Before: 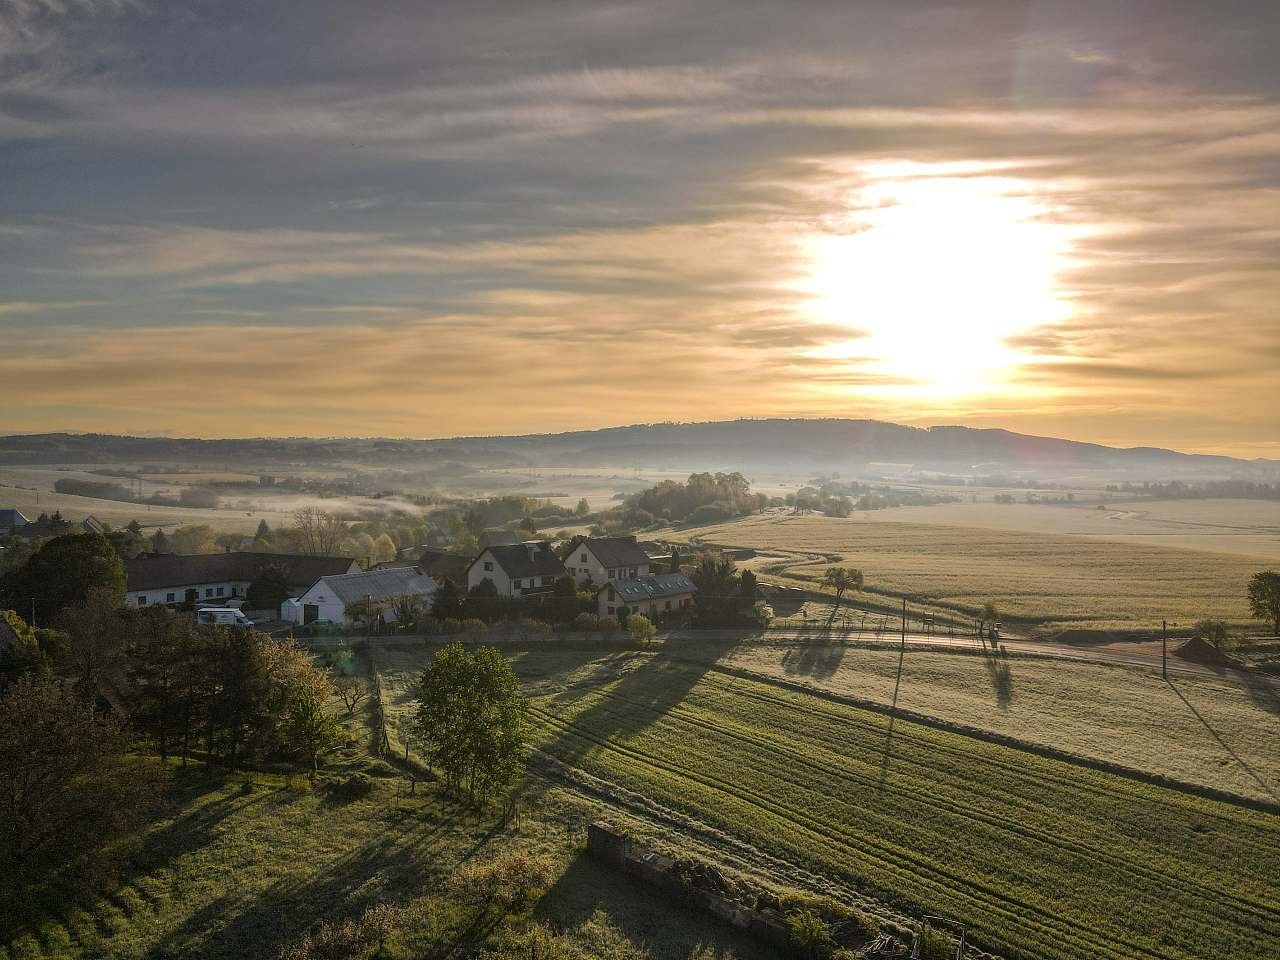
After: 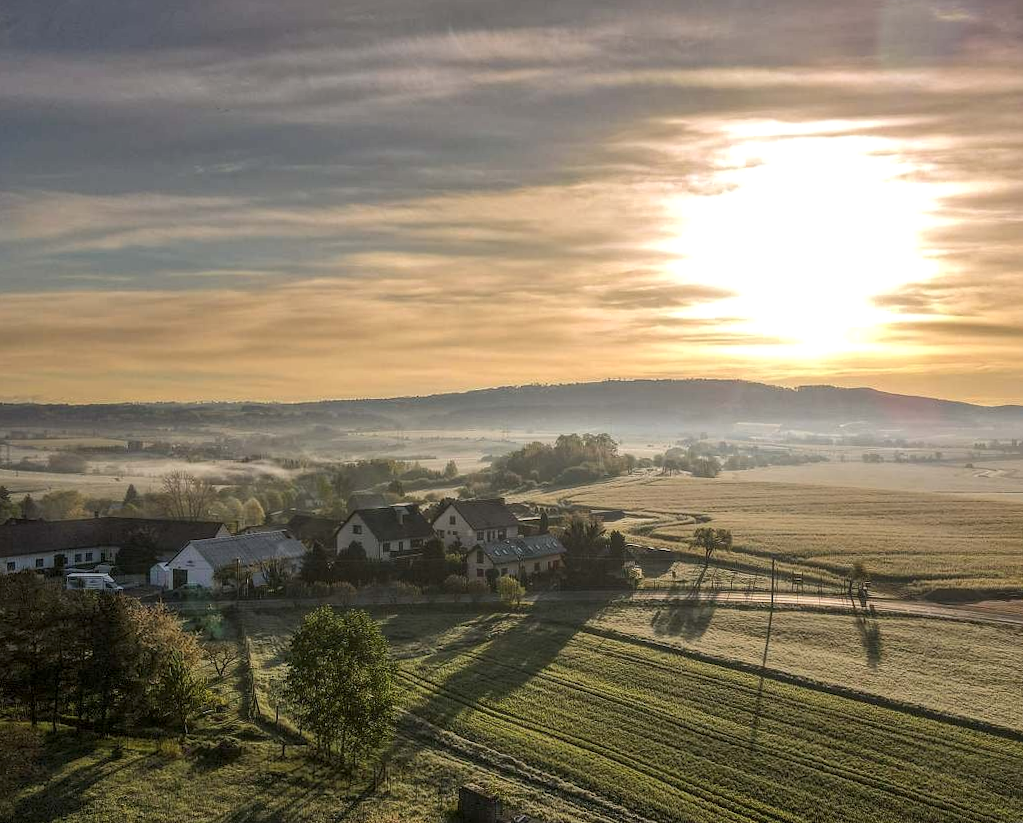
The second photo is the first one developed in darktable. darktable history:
rotate and perspective: rotation -0.45°, automatic cropping original format, crop left 0.008, crop right 0.992, crop top 0.012, crop bottom 0.988
local contrast: on, module defaults
crop: left 9.929%, top 3.475%, right 9.188%, bottom 9.529%
